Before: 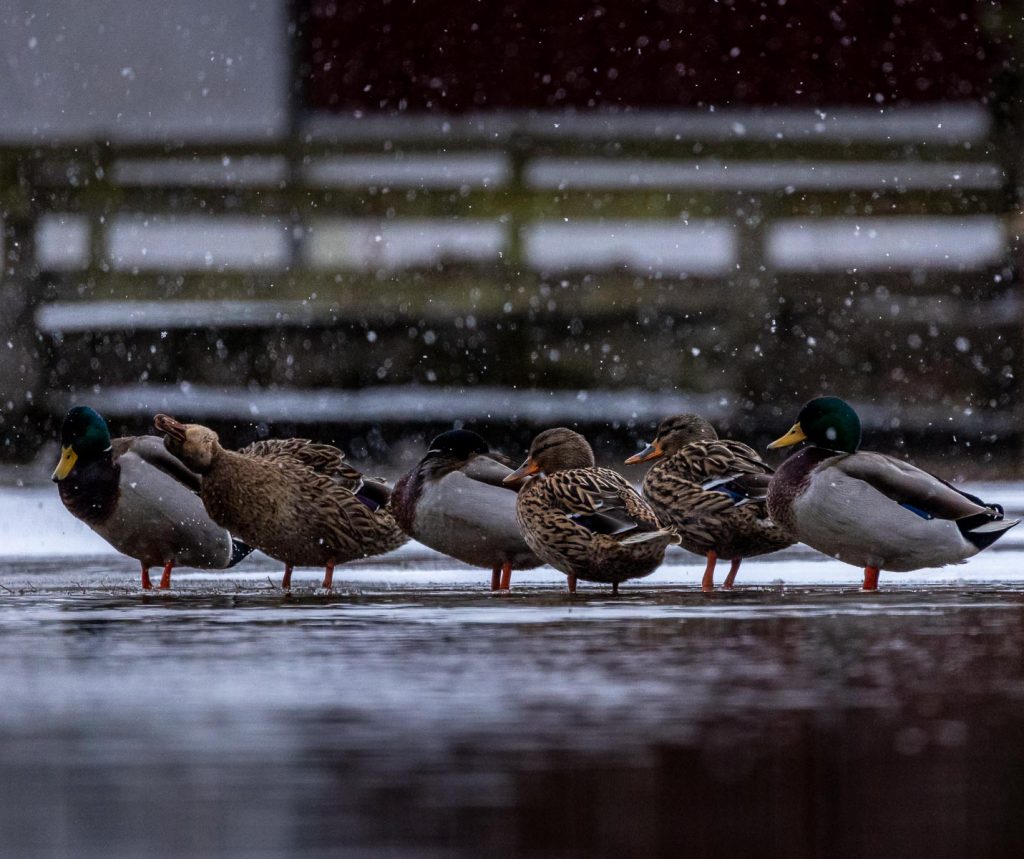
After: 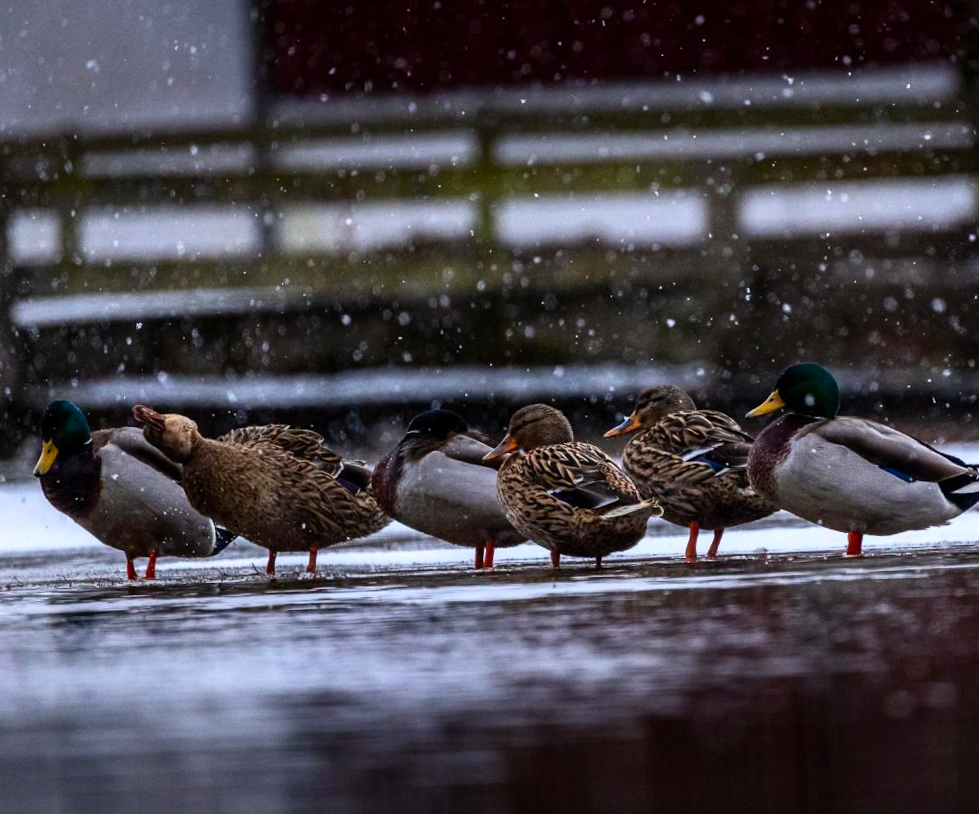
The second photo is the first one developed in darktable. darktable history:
contrast brightness saturation: contrast 0.23, brightness 0.1, saturation 0.29
rotate and perspective: rotation -2.12°, lens shift (vertical) 0.009, lens shift (horizontal) -0.008, automatic cropping original format, crop left 0.036, crop right 0.964, crop top 0.05, crop bottom 0.959
